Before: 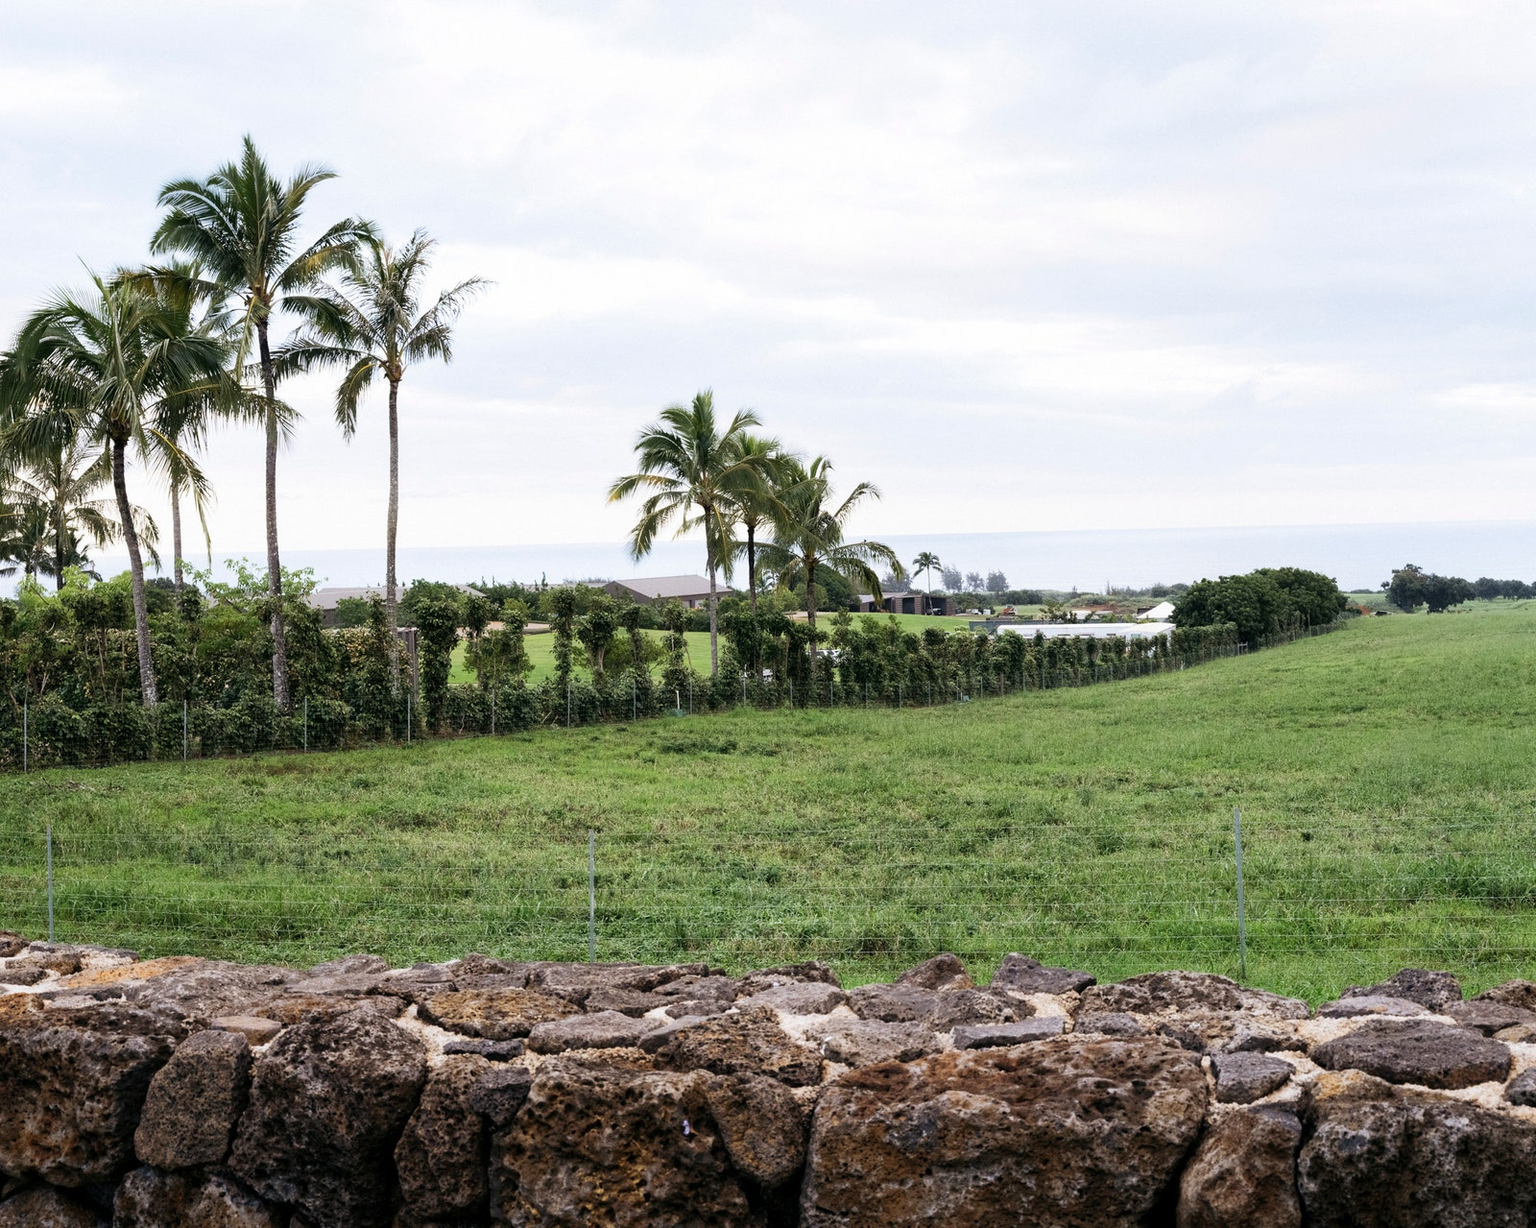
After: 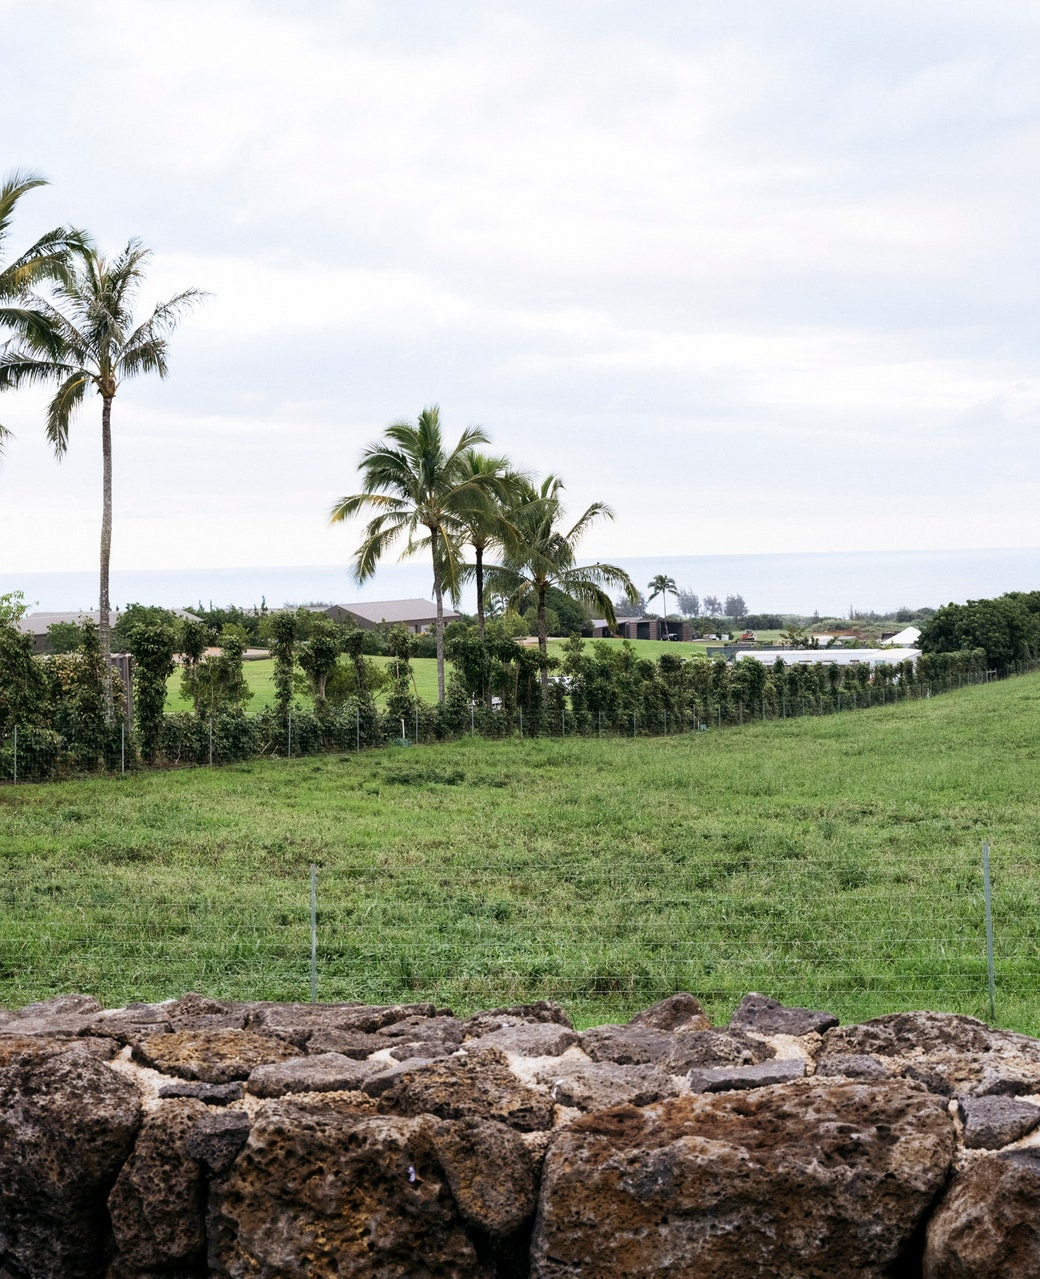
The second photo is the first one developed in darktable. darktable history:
crop and rotate: left 18.94%, right 16.042%
